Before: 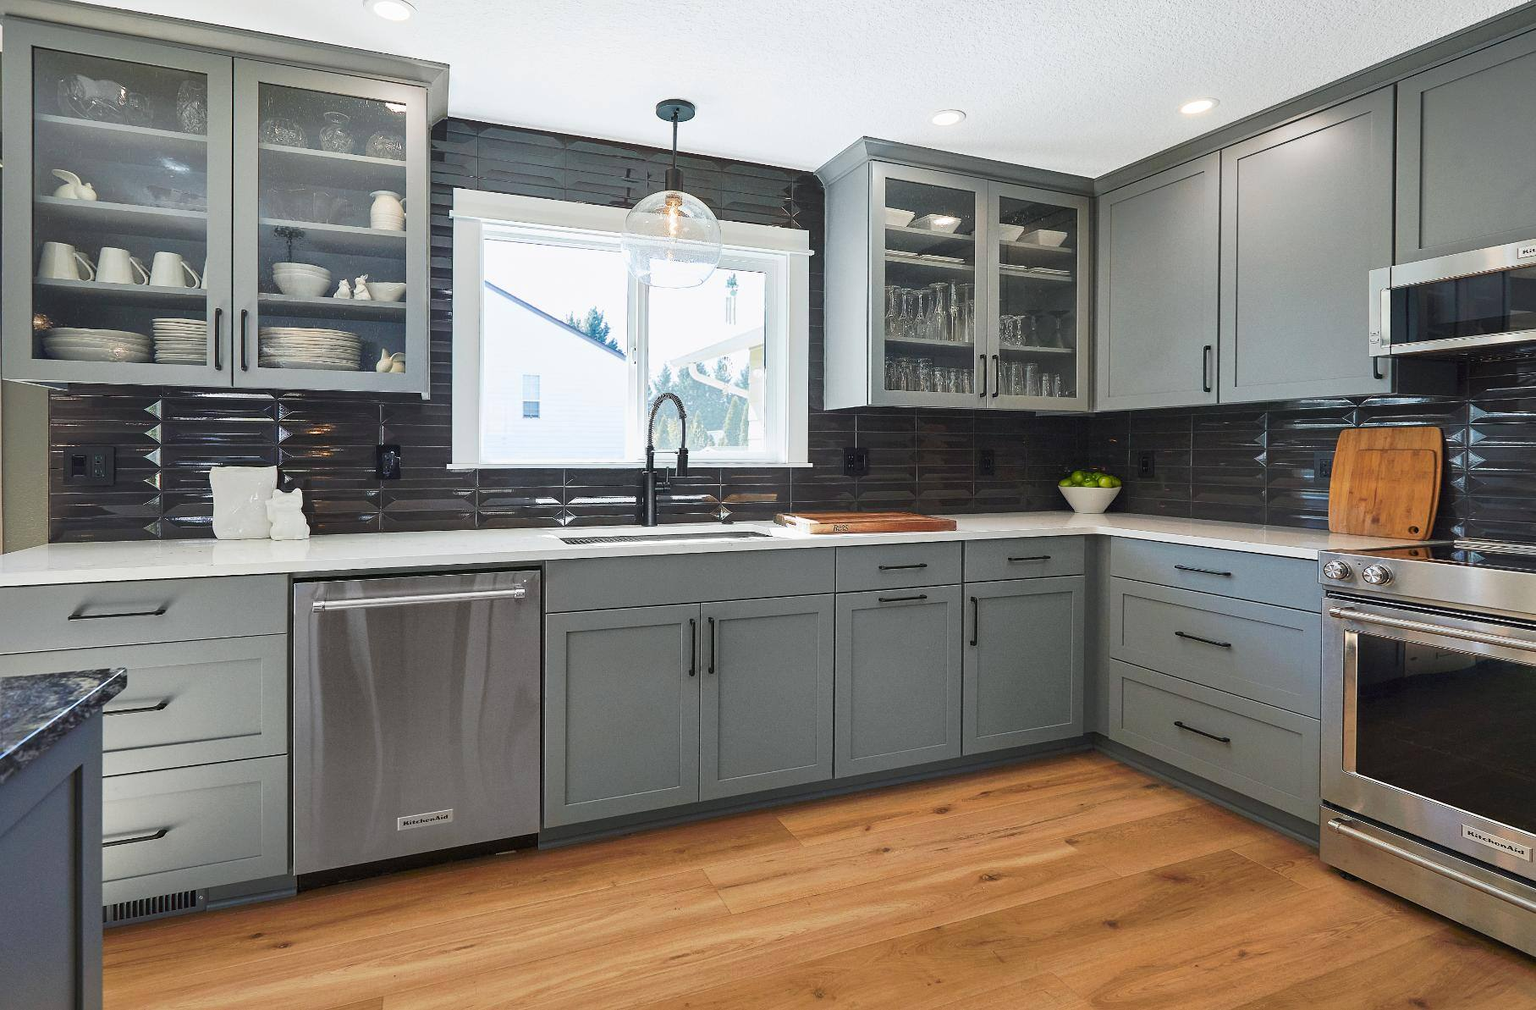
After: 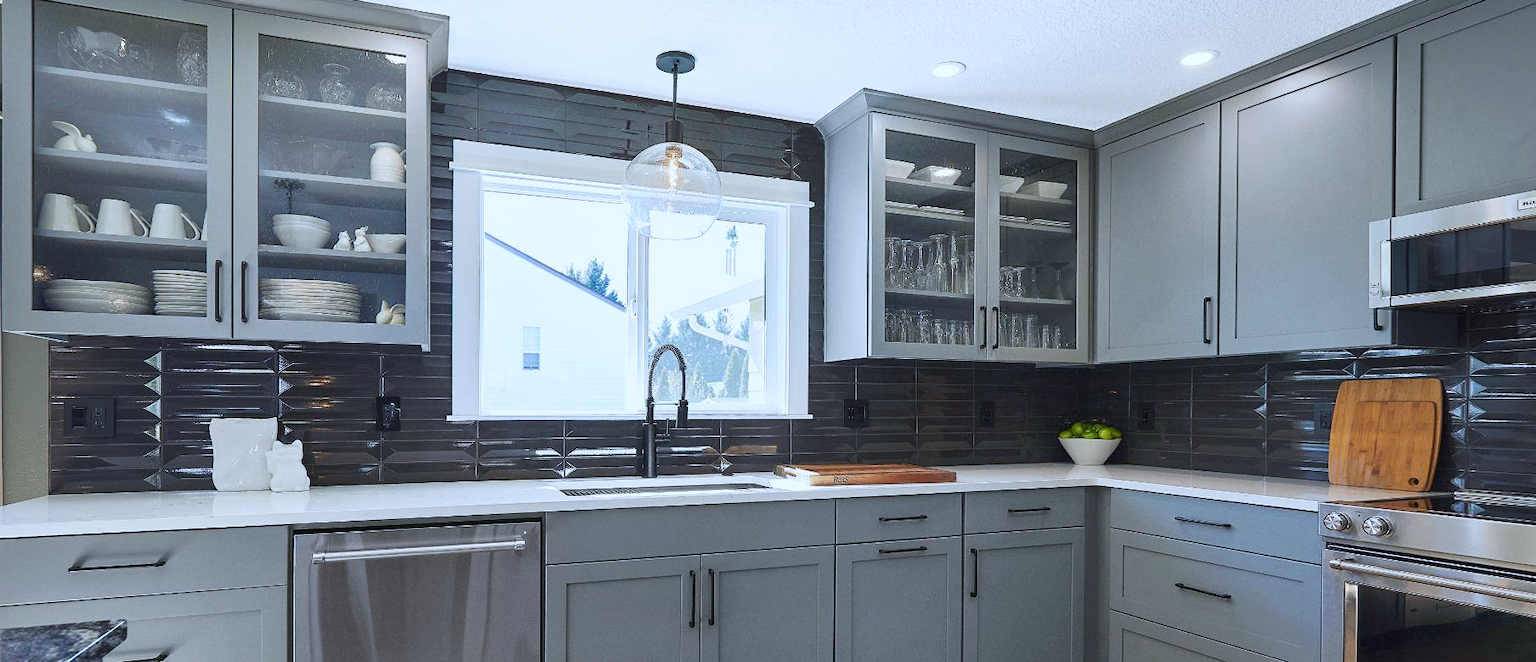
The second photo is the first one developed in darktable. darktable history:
crop and rotate: top 4.848%, bottom 29.503%
white balance: red 0.931, blue 1.11
